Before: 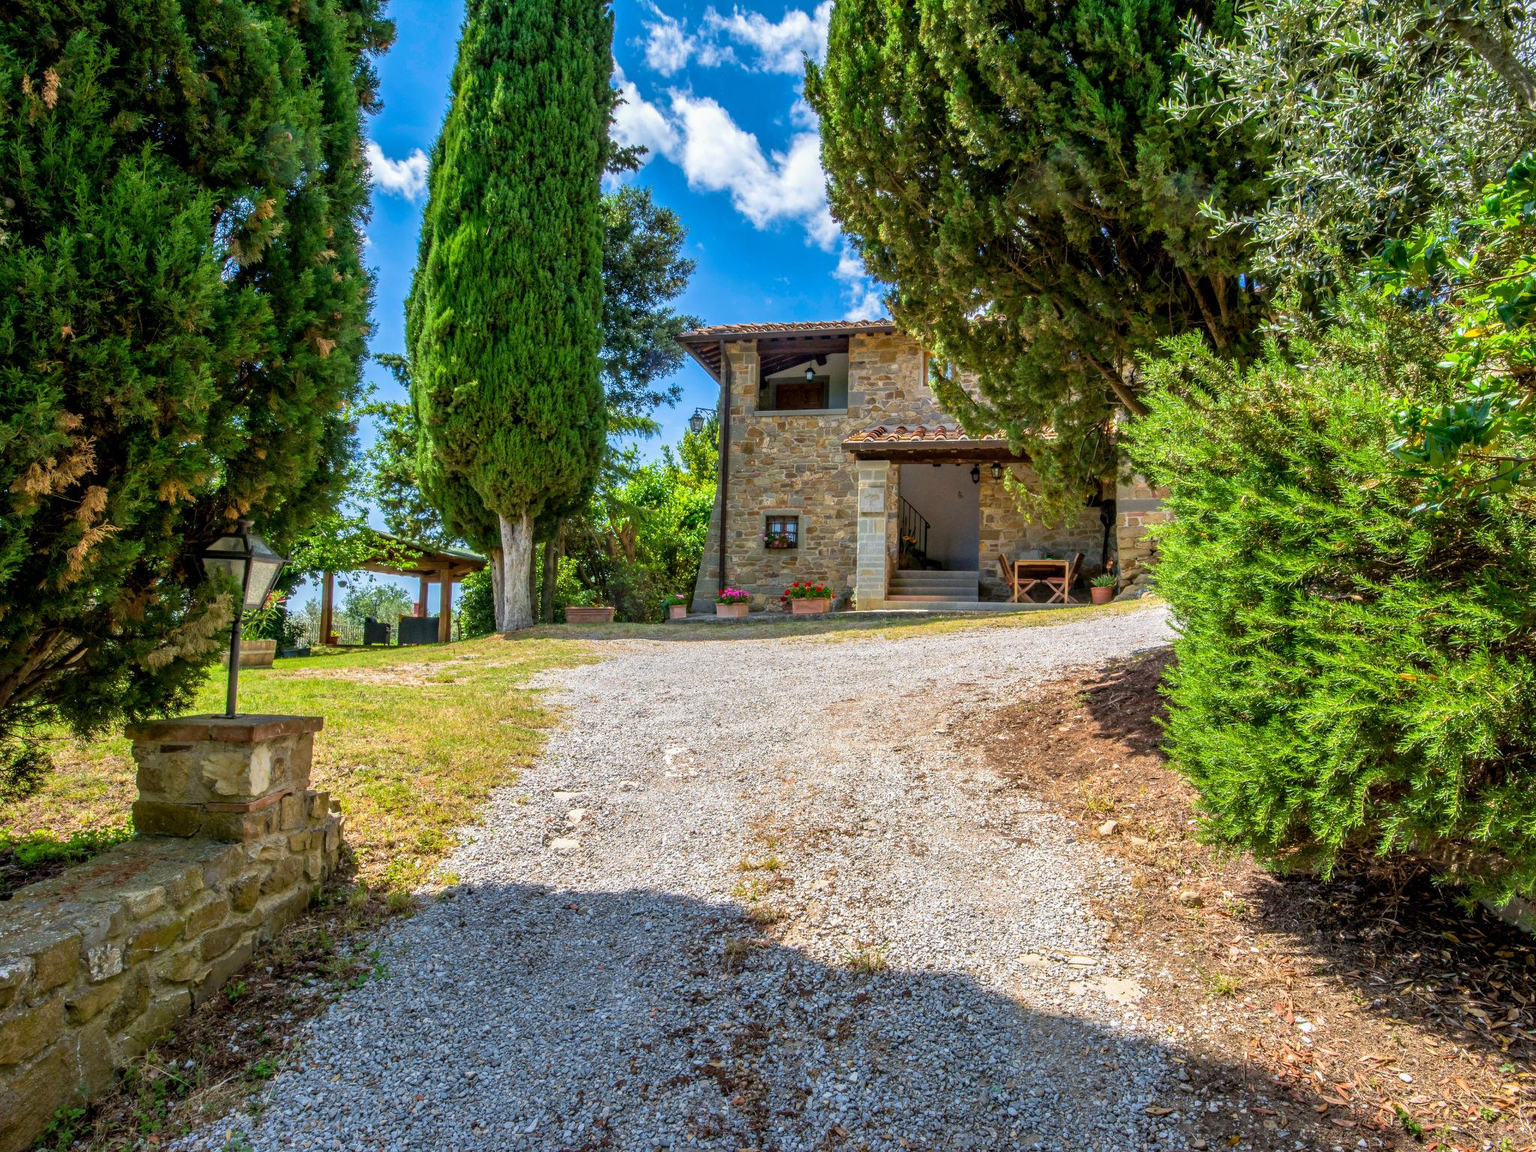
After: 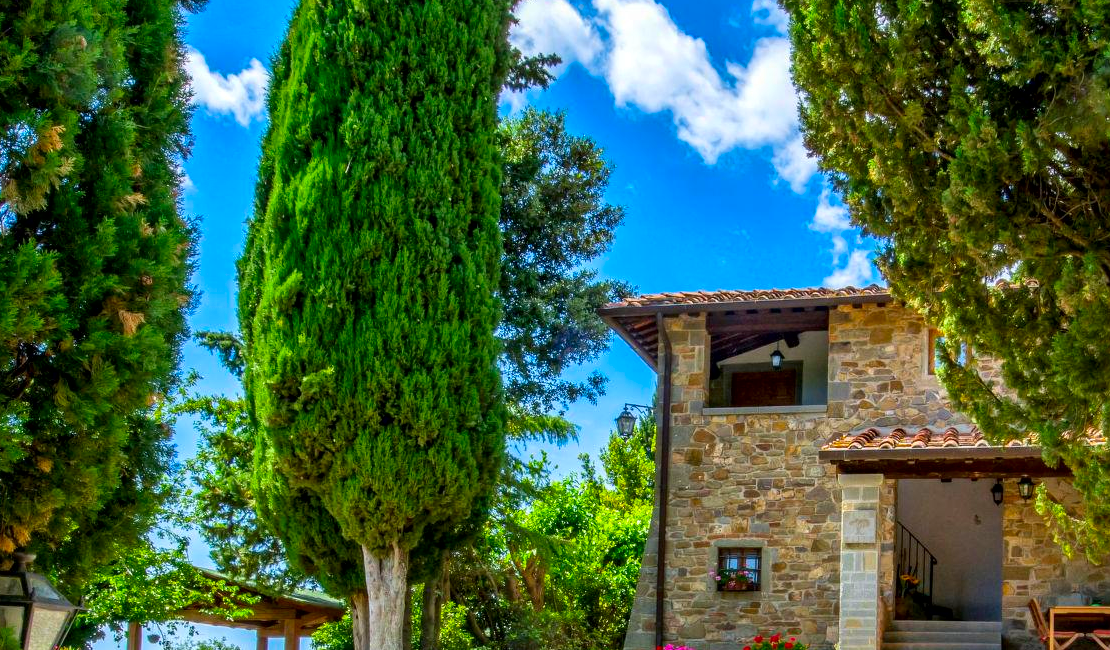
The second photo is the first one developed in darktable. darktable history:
local contrast: mode bilateral grid, contrast 20, coarseness 50, detail 132%, midtone range 0.2
color correction: highlights b* -0.004, saturation 1.36
crop: left 14.837%, top 9.156%, right 30.952%, bottom 48.472%
